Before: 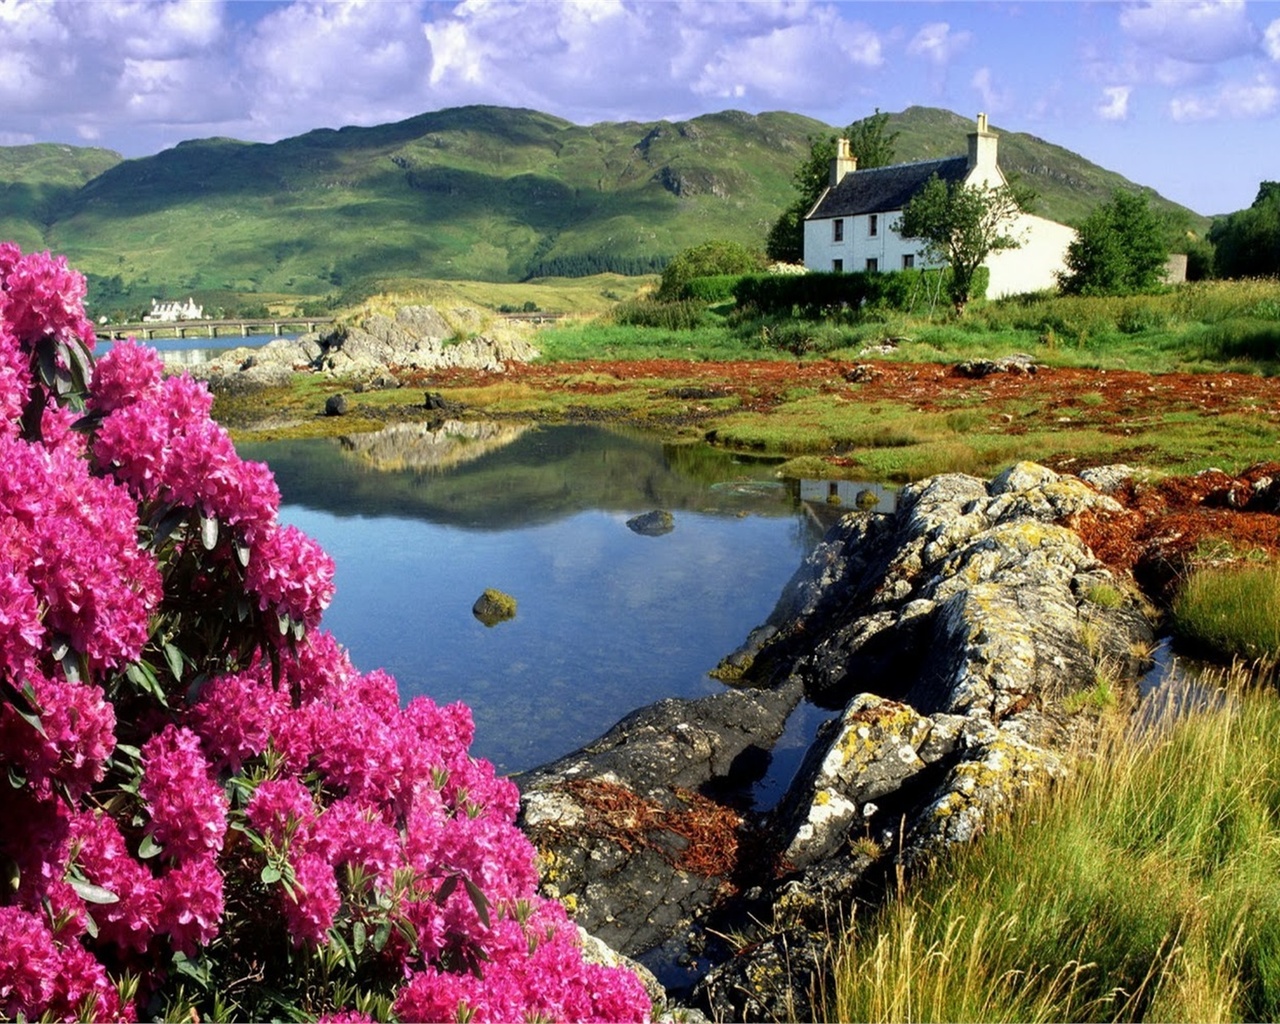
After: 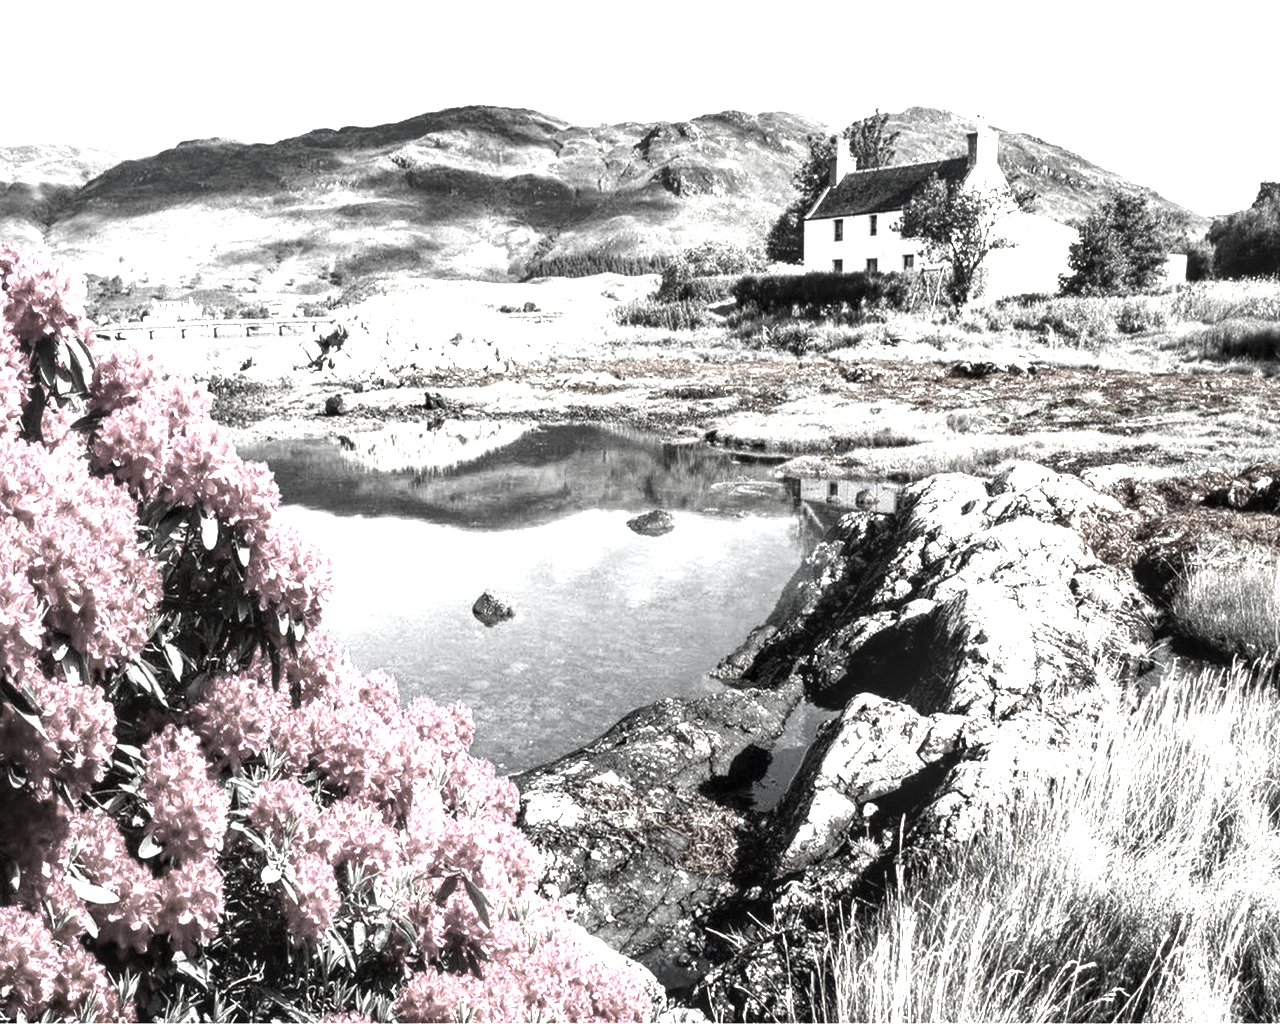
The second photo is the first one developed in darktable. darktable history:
local contrast: detail 130%
color zones: curves: ch1 [(0, 0.292) (0.001, 0.292) (0.2, 0.264) (0.4, 0.248) (0.6, 0.248) (0.8, 0.264) (0.999, 0.292) (1, 0.292)], mix 100.1%
shadows and highlights: shadows 32.08, highlights -32.57, soften with gaussian
color correction: highlights a* -4.27, highlights b* 7.13
exposure: exposure 1 EV, compensate exposure bias true, compensate highlight preservation false
tone equalizer: -8 EV -1.07 EV, -7 EV -0.98 EV, -6 EV -0.833 EV, -5 EV -0.593 EV, -3 EV 0.562 EV, -2 EV 0.852 EV, -1 EV 1.01 EV, +0 EV 1.07 EV, smoothing diameter 24.77%, edges refinement/feathering 5.78, preserve details guided filter
